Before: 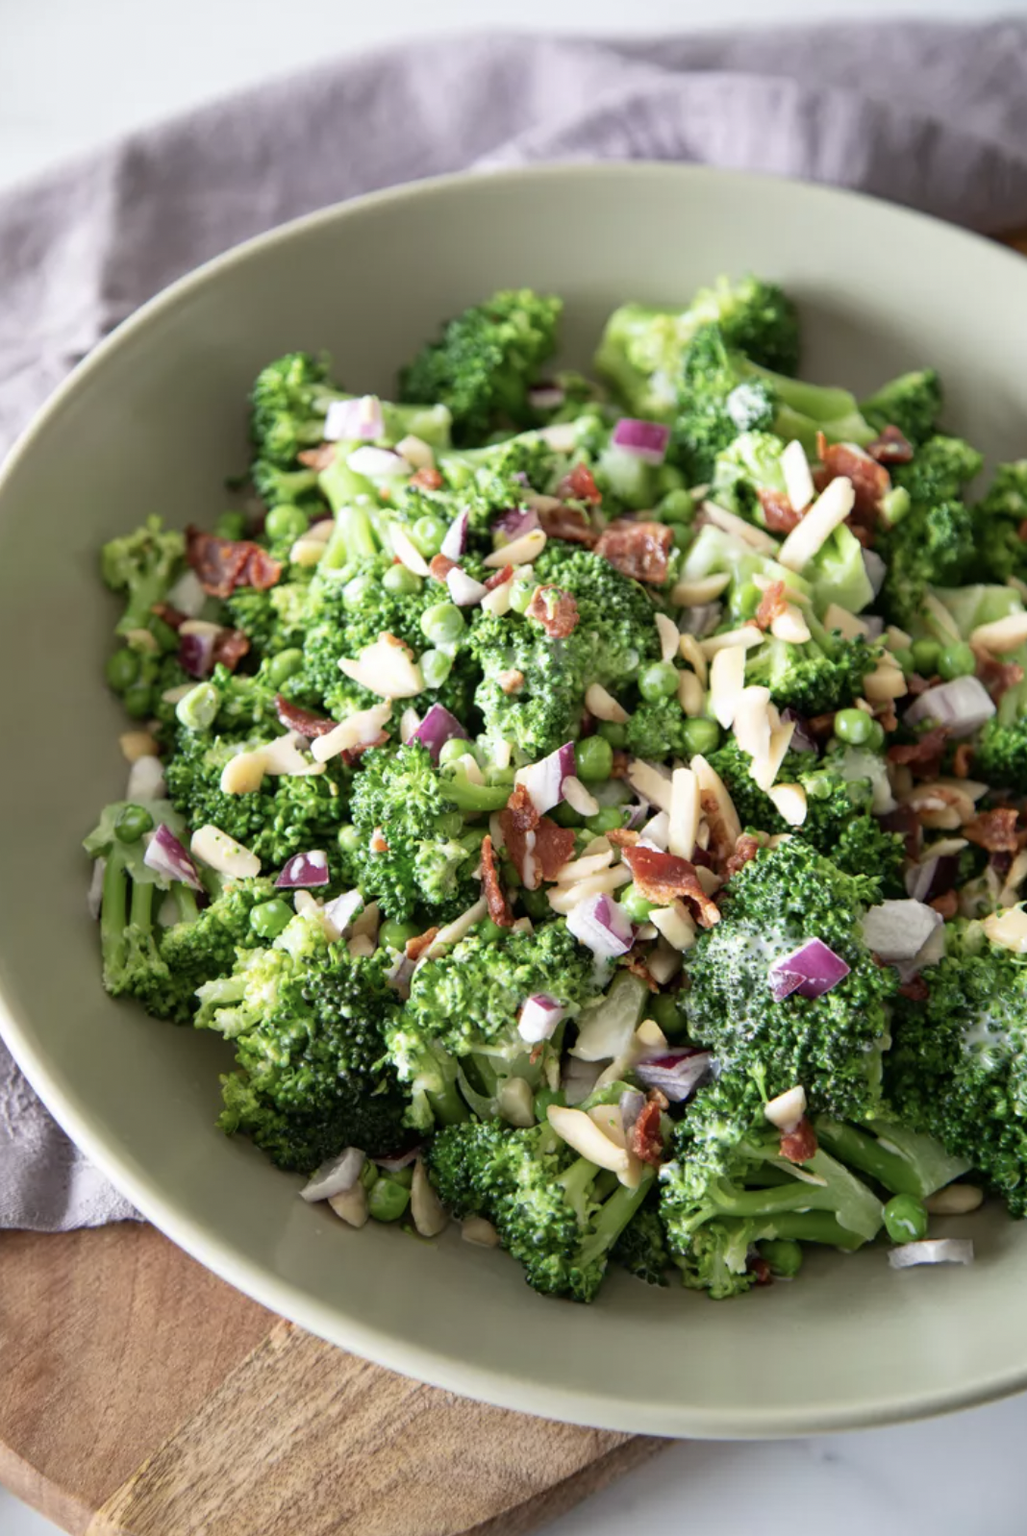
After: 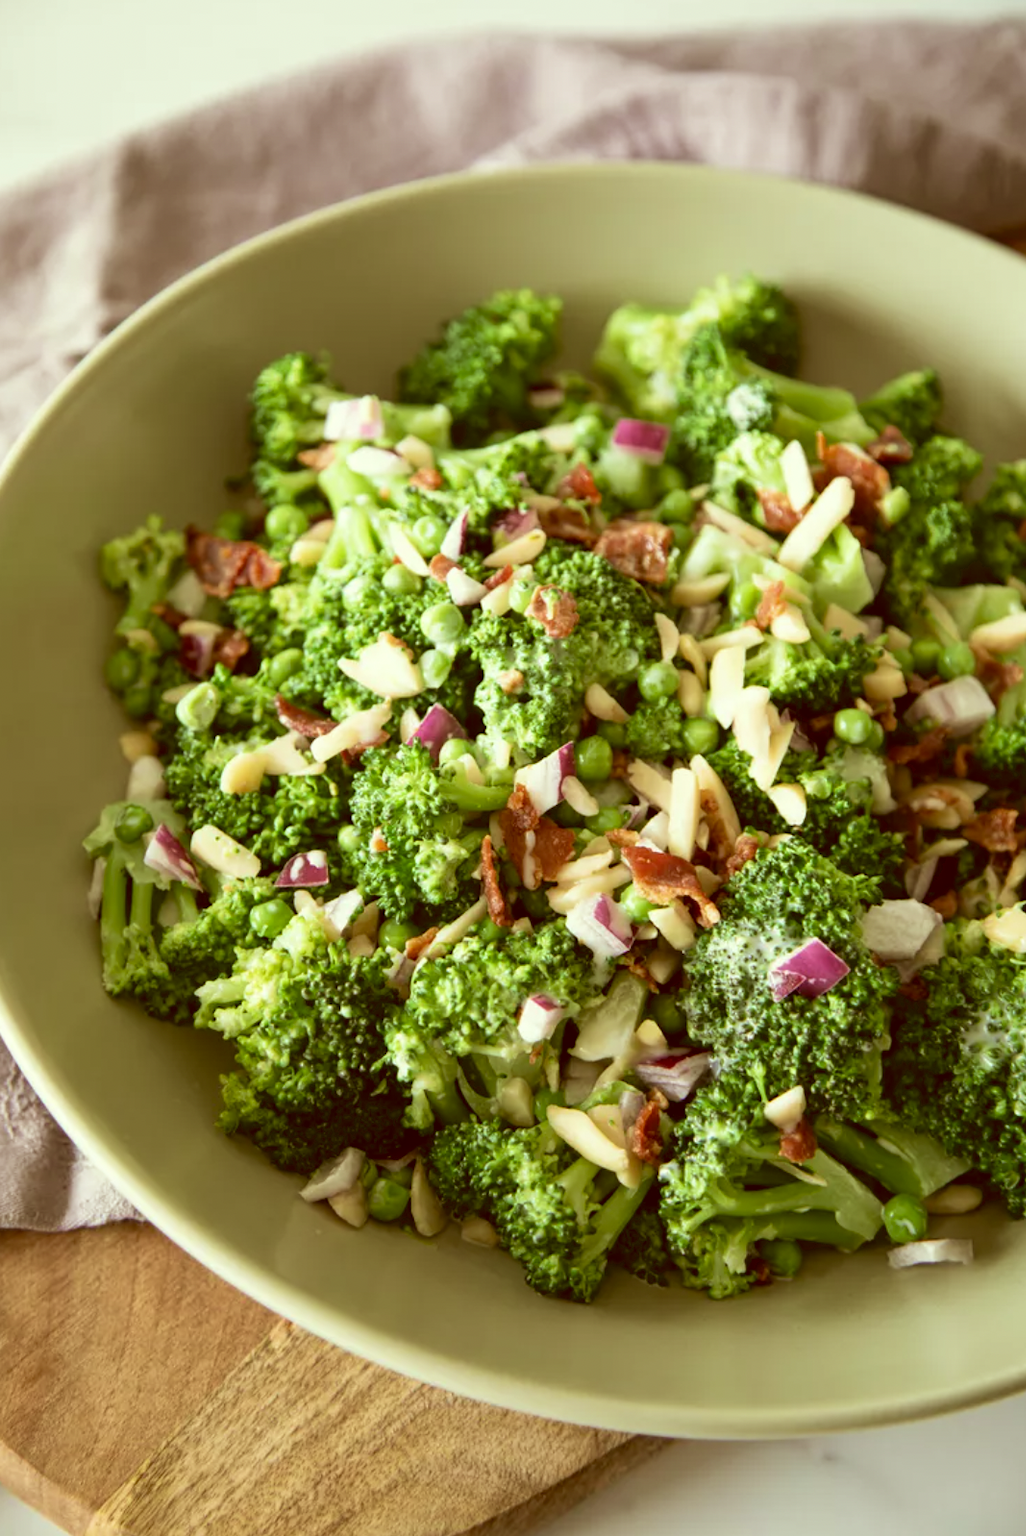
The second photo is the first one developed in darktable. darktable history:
velvia: on, module defaults
color correction: highlights a* -5.39, highlights b* 9.8, shadows a* 9.32, shadows b* 24.26
